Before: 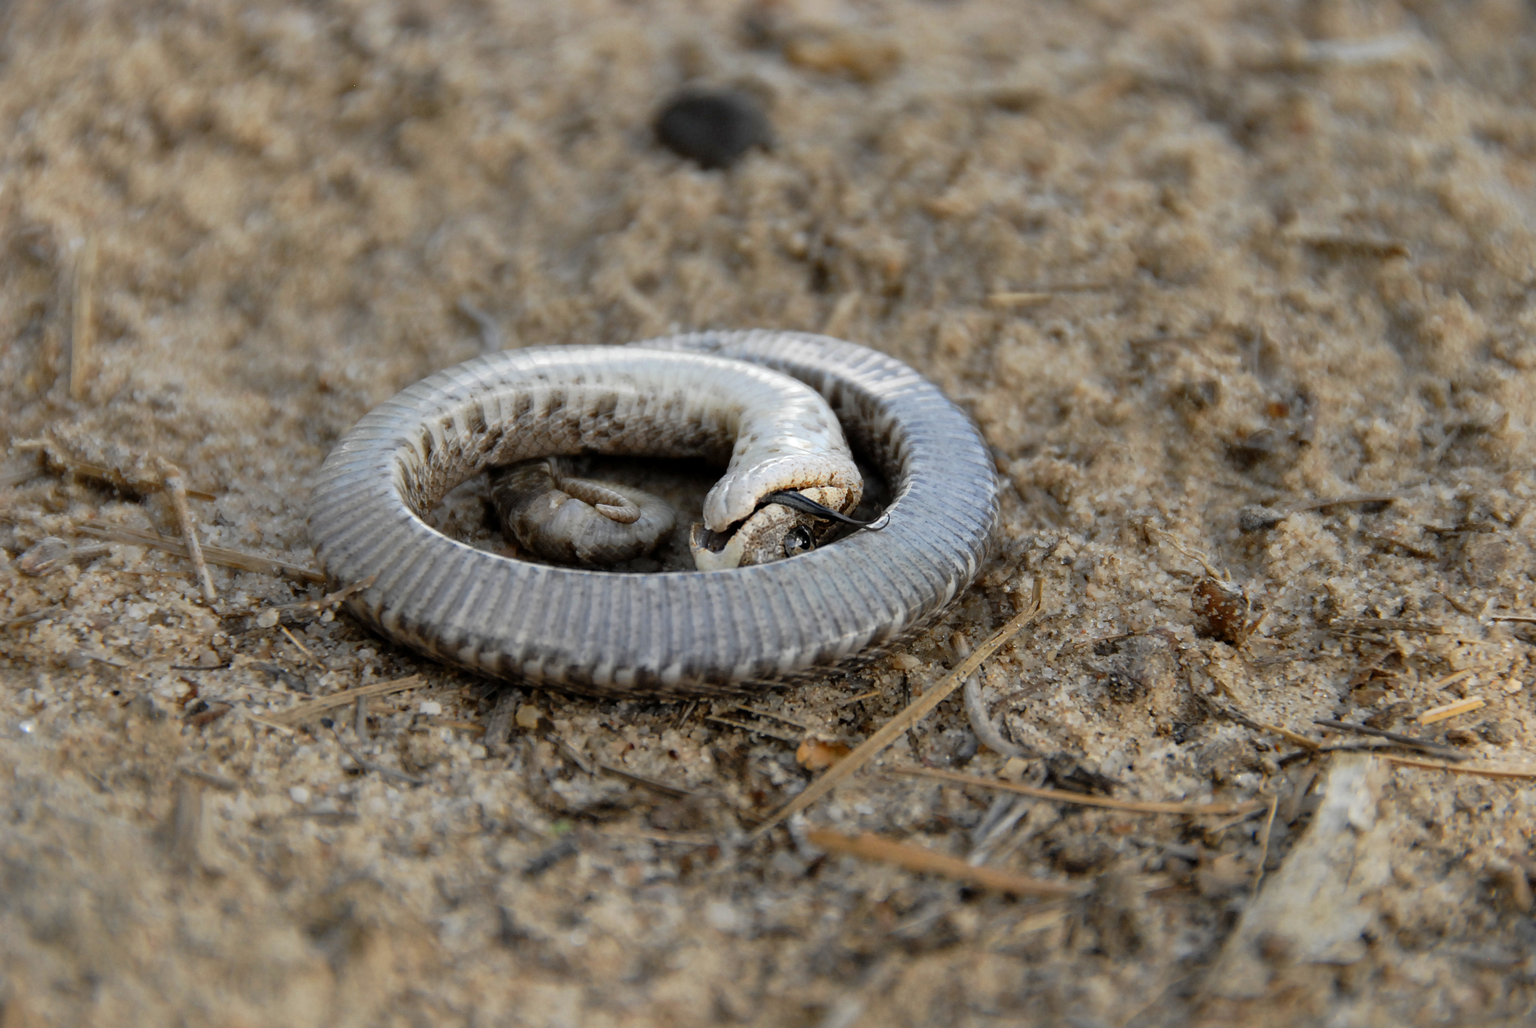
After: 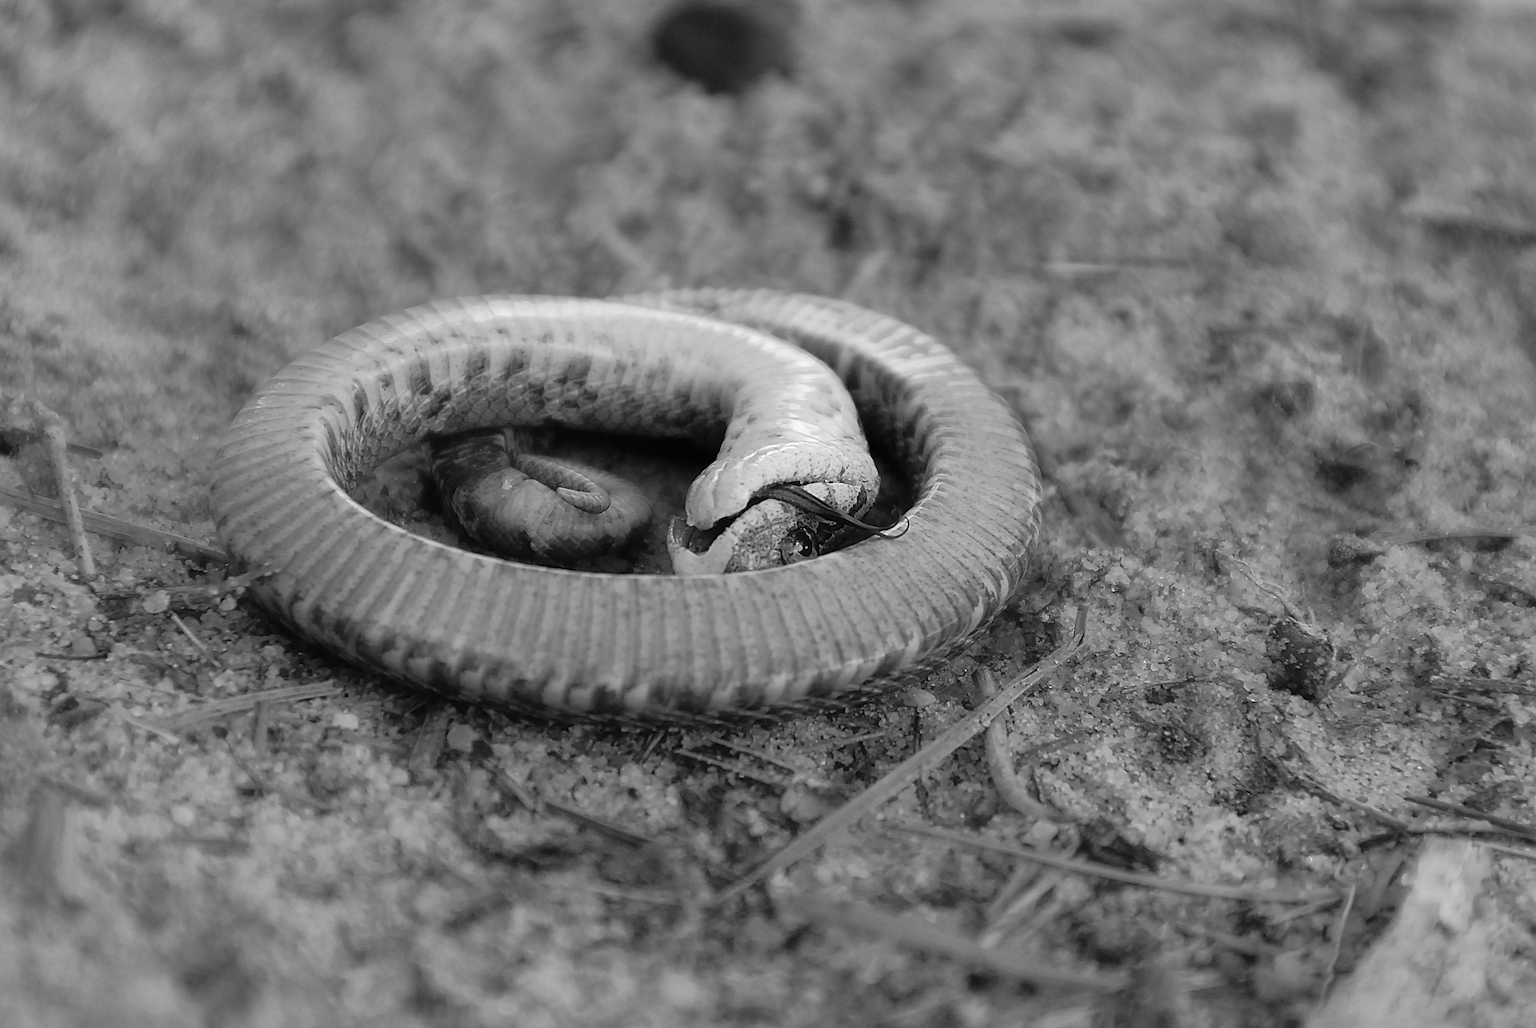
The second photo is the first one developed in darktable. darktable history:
monochrome: on, module defaults
sharpen: radius 1.4, amount 1.25, threshold 0.7
contrast equalizer: y [[0.5, 0.496, 0.435, 0.435, 0.496, 0.5], [0.5 ×6], [0.5 ×6], [0 ×6], [0 ×6]]
crop and rotate: angle -3.27°, left 5.211%, top 5.211%, right 4.607%, bottom 4.607%
